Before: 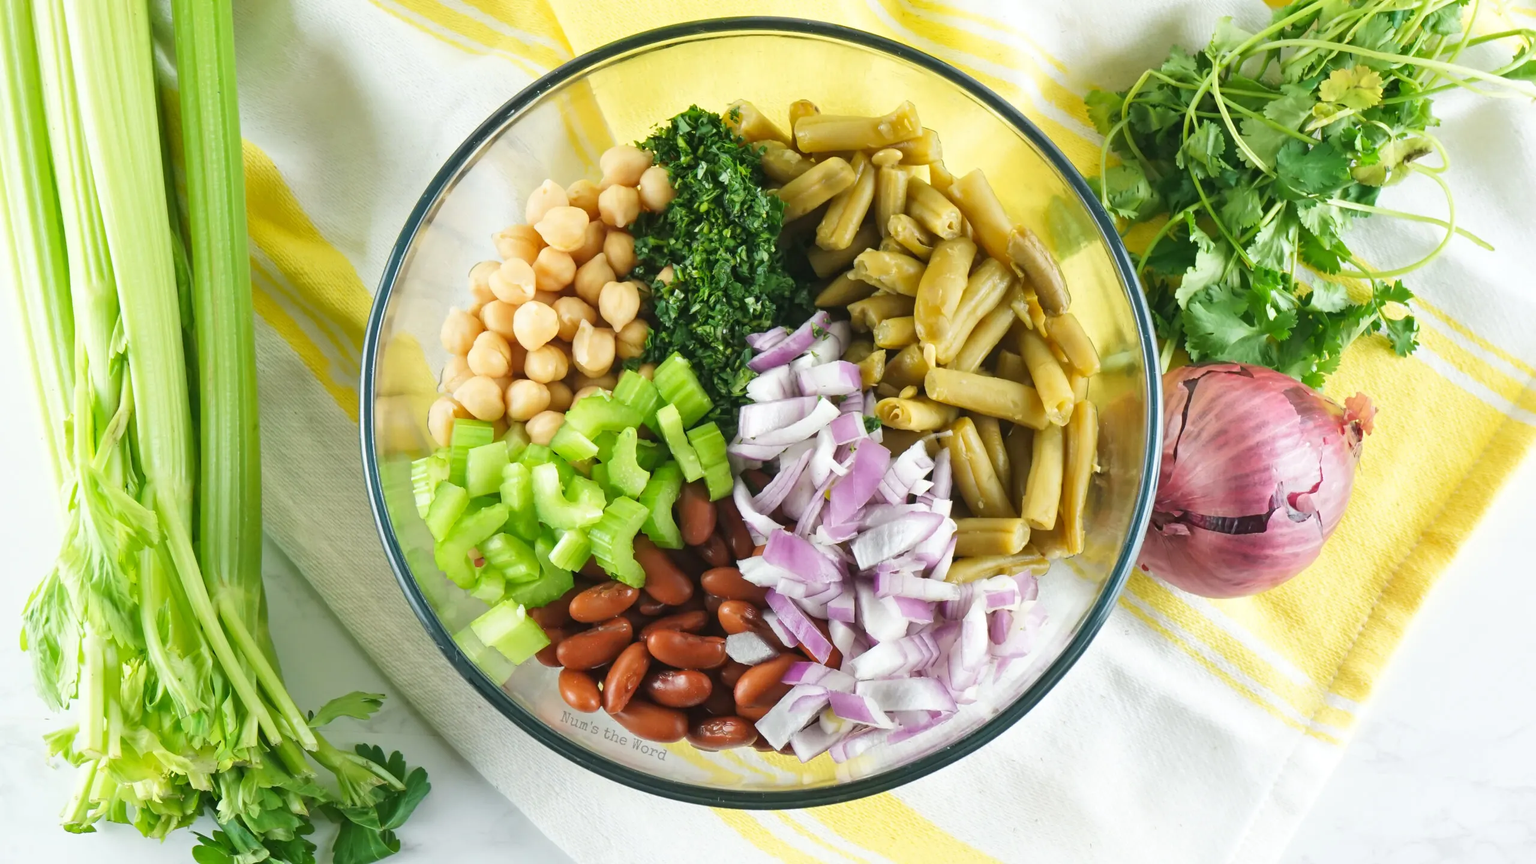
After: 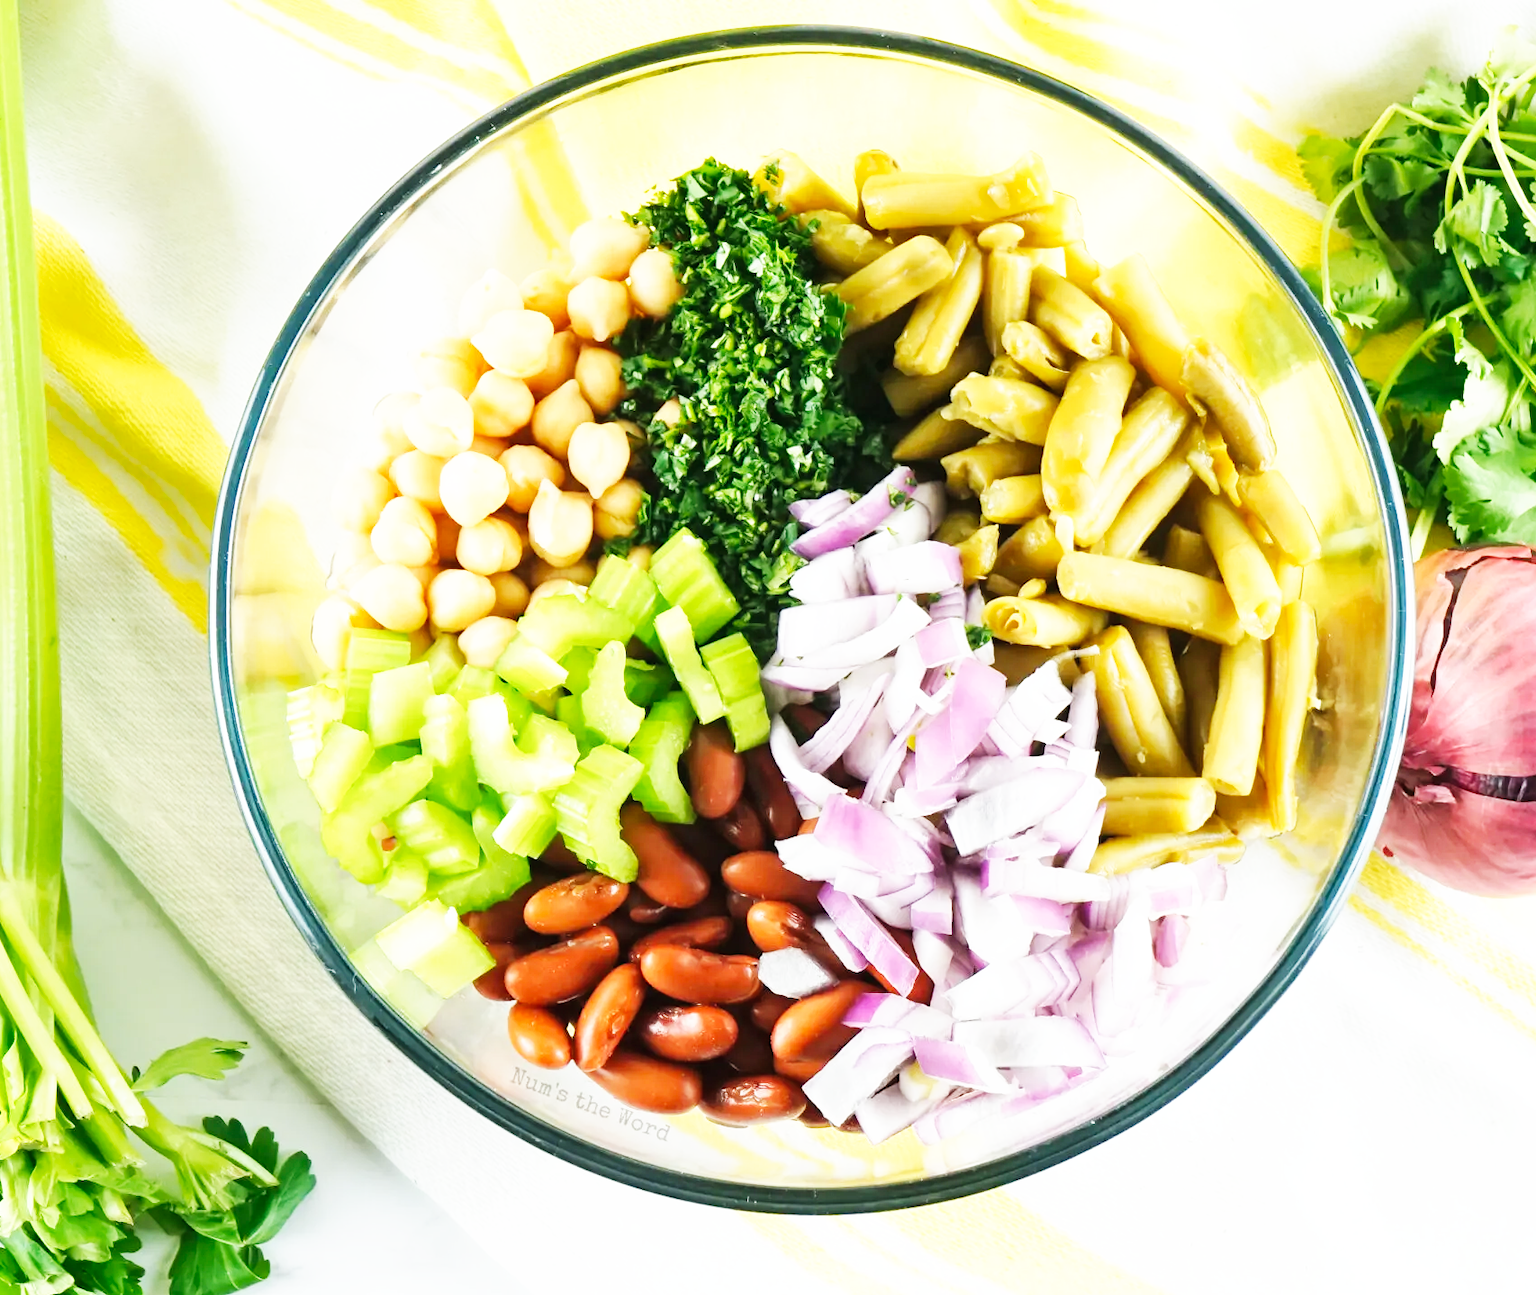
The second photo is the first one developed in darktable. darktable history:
base curve: curves: ch0 [(0, 0) (0.007, 0.004) (0.027, 0.03) (0.046, 0.07) (0.207, 0.54) (0.442, 0.872) (0.673, 0.972) (1, 1)], preserve colors none
contrast brightness saturation: saturation -0.068
crop and rotate: left 14.364%, right 18.97%
